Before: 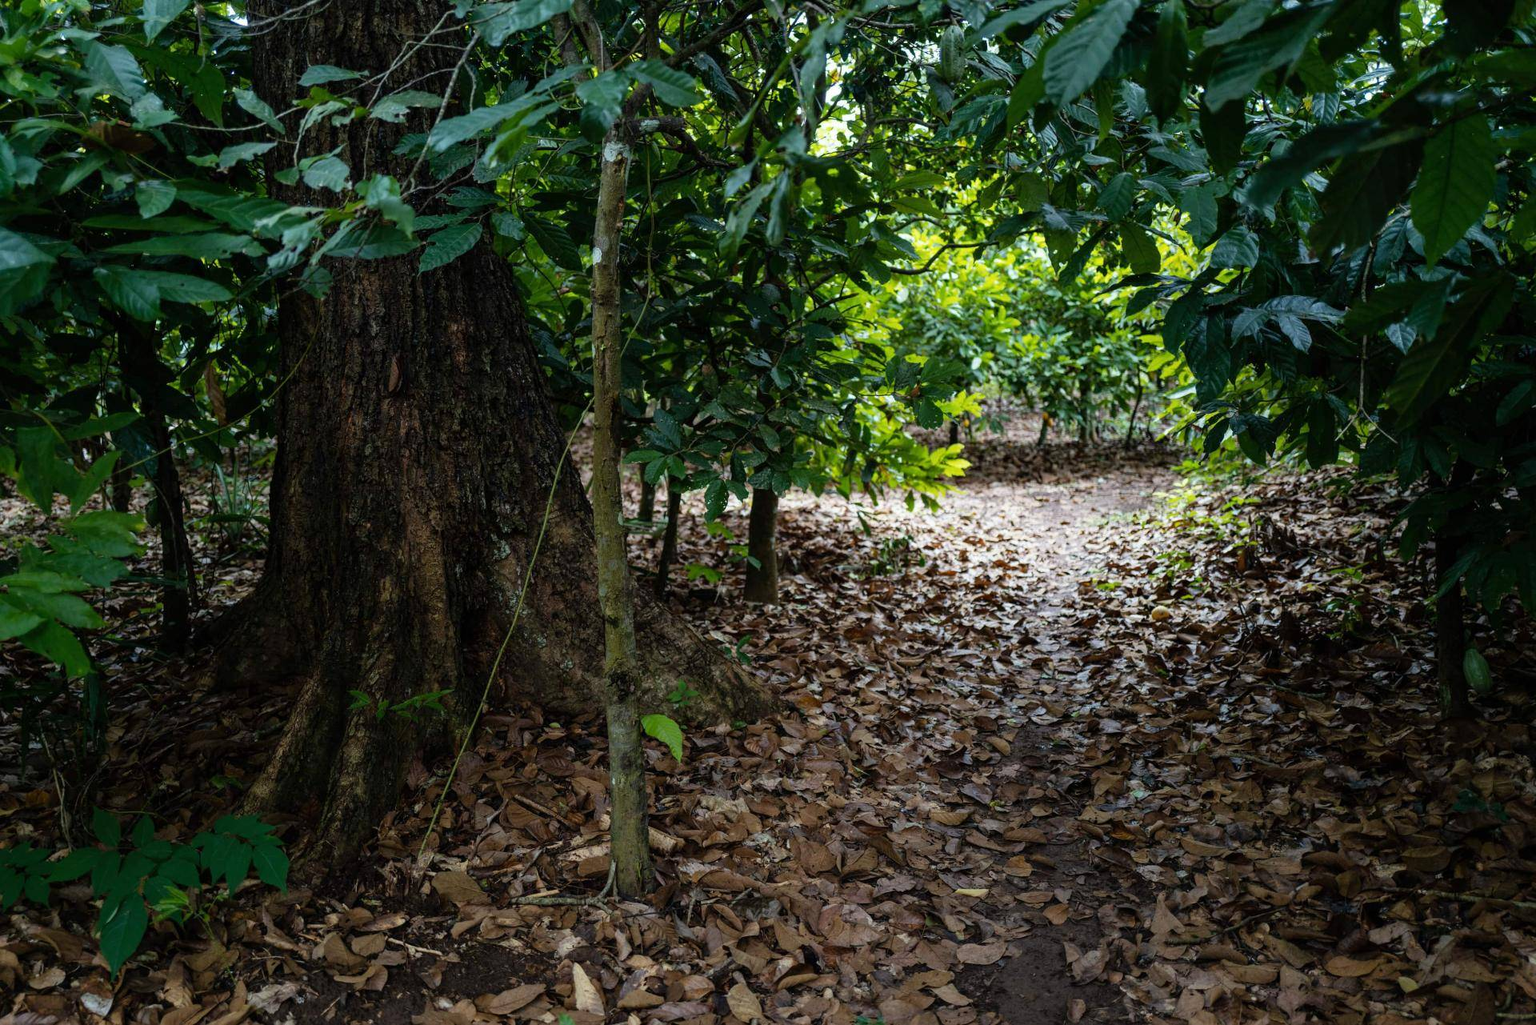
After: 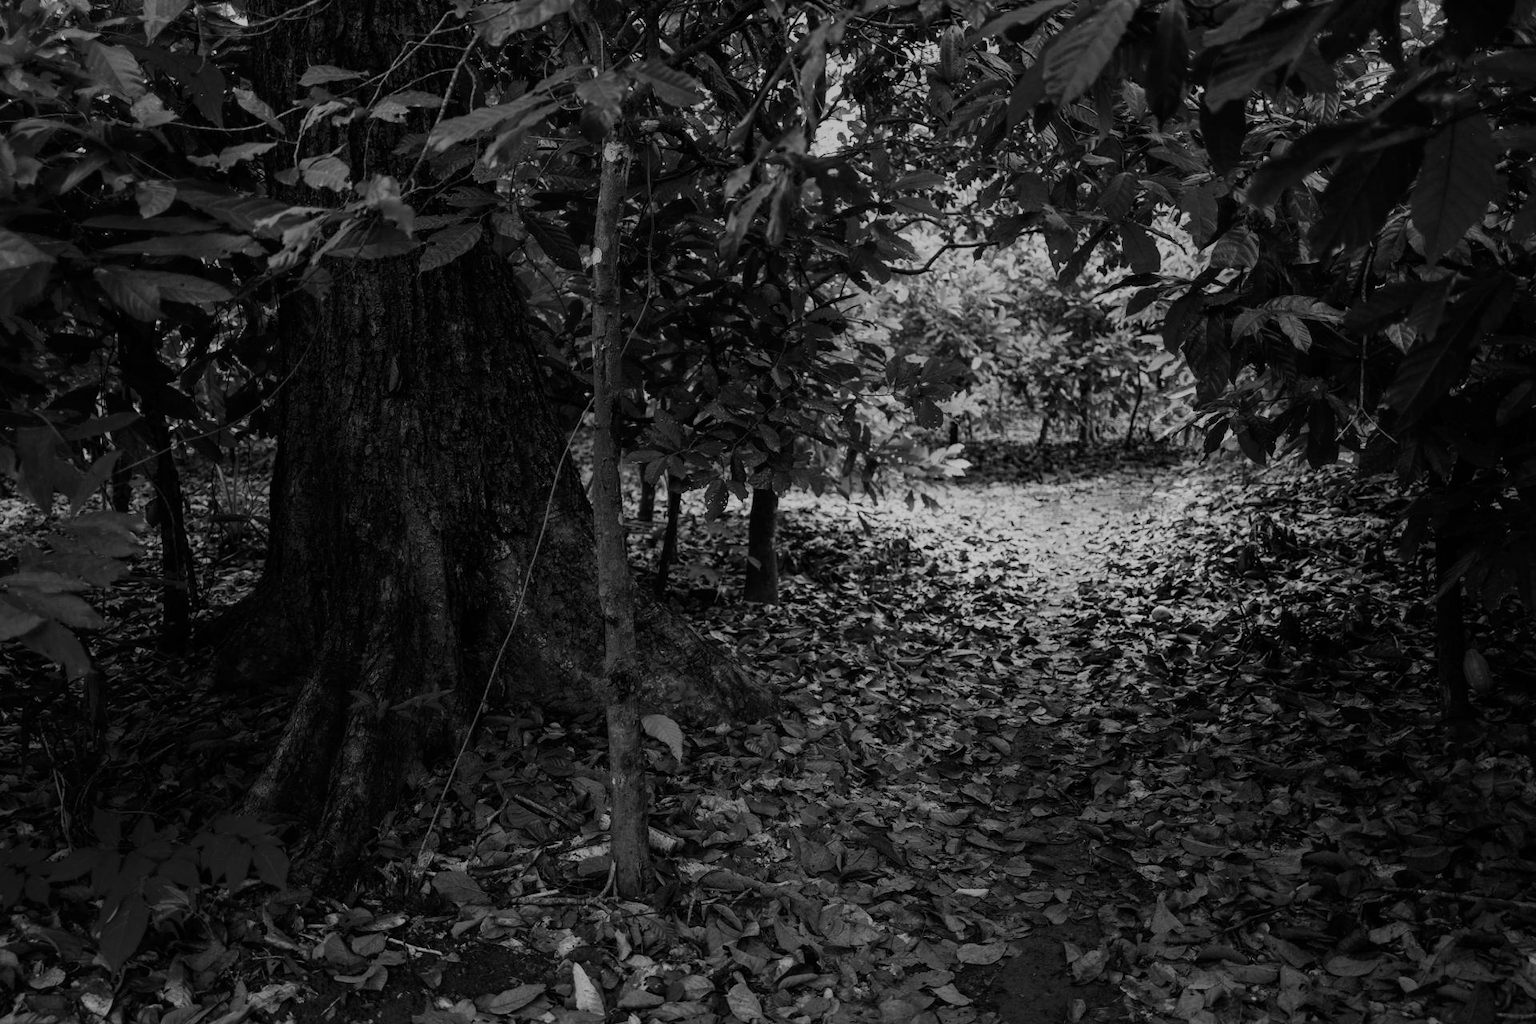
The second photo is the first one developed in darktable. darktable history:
monochrome: a 79.32, b 81.83, size 1.1
contrast brightness saturation: contrast 0.18, saturation 0.3
